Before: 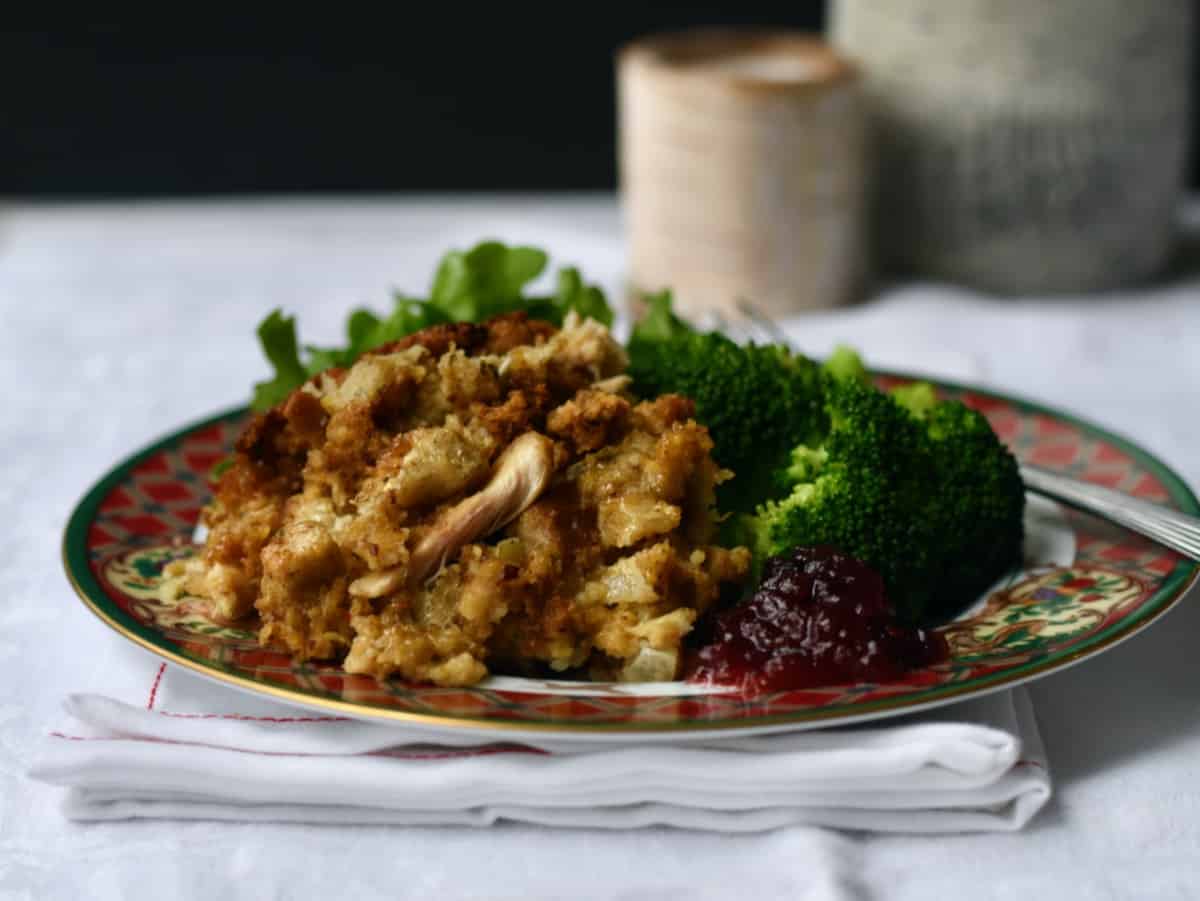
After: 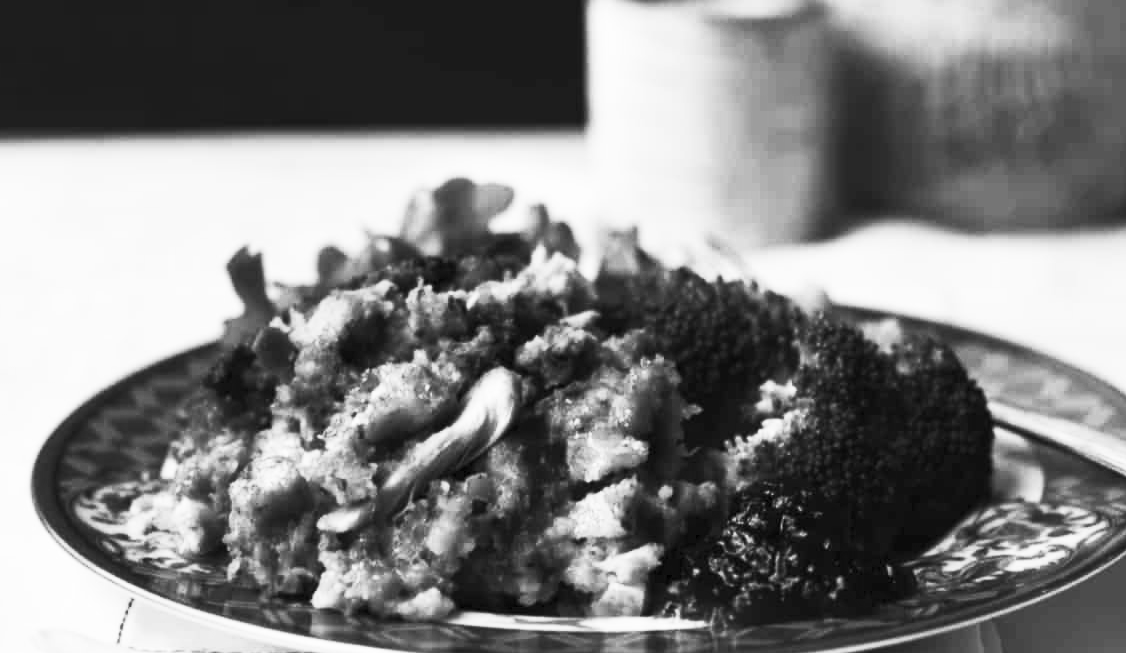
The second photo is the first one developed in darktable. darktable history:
contrast brightness saturation: contrast 0.53, brightness 0.47, saturation -1
crop: left 2.737%, top 7.287%, right 3.421%, bottom 20.179%
color balance rgb: perceptual saturation grading › global saturation 20%, perceptual saturation grading › highlights -25%, perceptual saturation grading › shadows 25%, global vibrance 50%
white balance: red 0.948, green 1.02, blue 1.176
